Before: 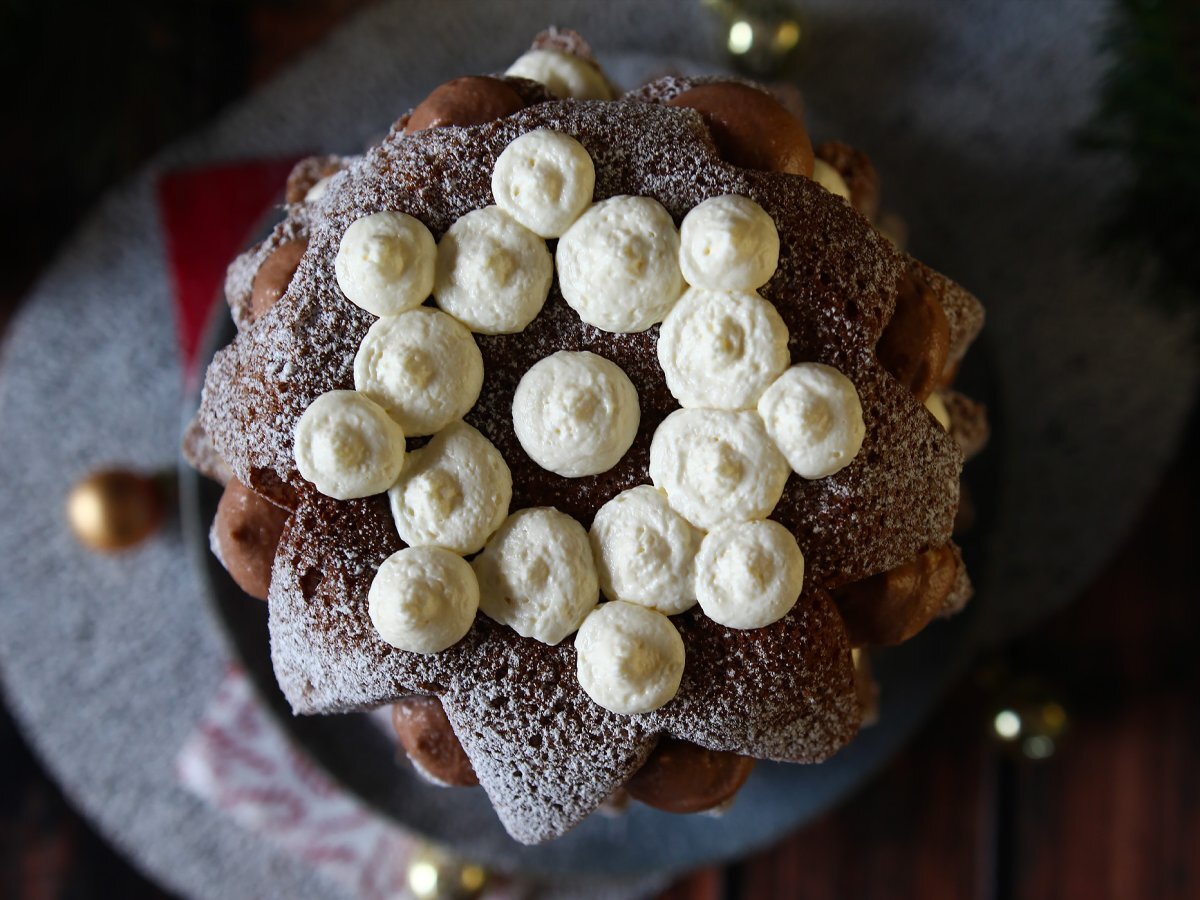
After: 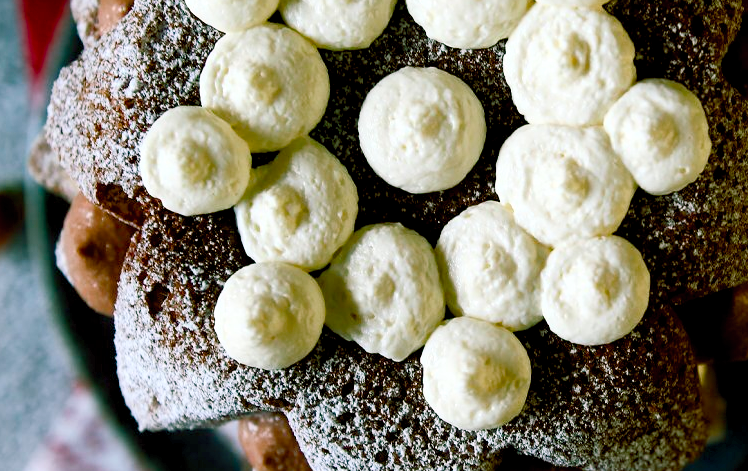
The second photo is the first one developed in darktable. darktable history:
contrast brightness saturation: contrast 0.197, brightness 0.159, saturation 0.228
crop: left 12.875%, top 31.624%, right 24.748%, bottom 15.946%
exposure: black level correction 0.007, exposure 0.158 EV, compensate exposure bias true, compensate highlight preservation false
color balance rgb: shadows lift › chroma 11.772%, shadows lift › hue 133.91°, perceptual saturation grading › global saturation 20%, perceptual saturation grading › highlights -50.205%, perceptual saturation grading › shadows 30.457%, global vibrance 0.449%
